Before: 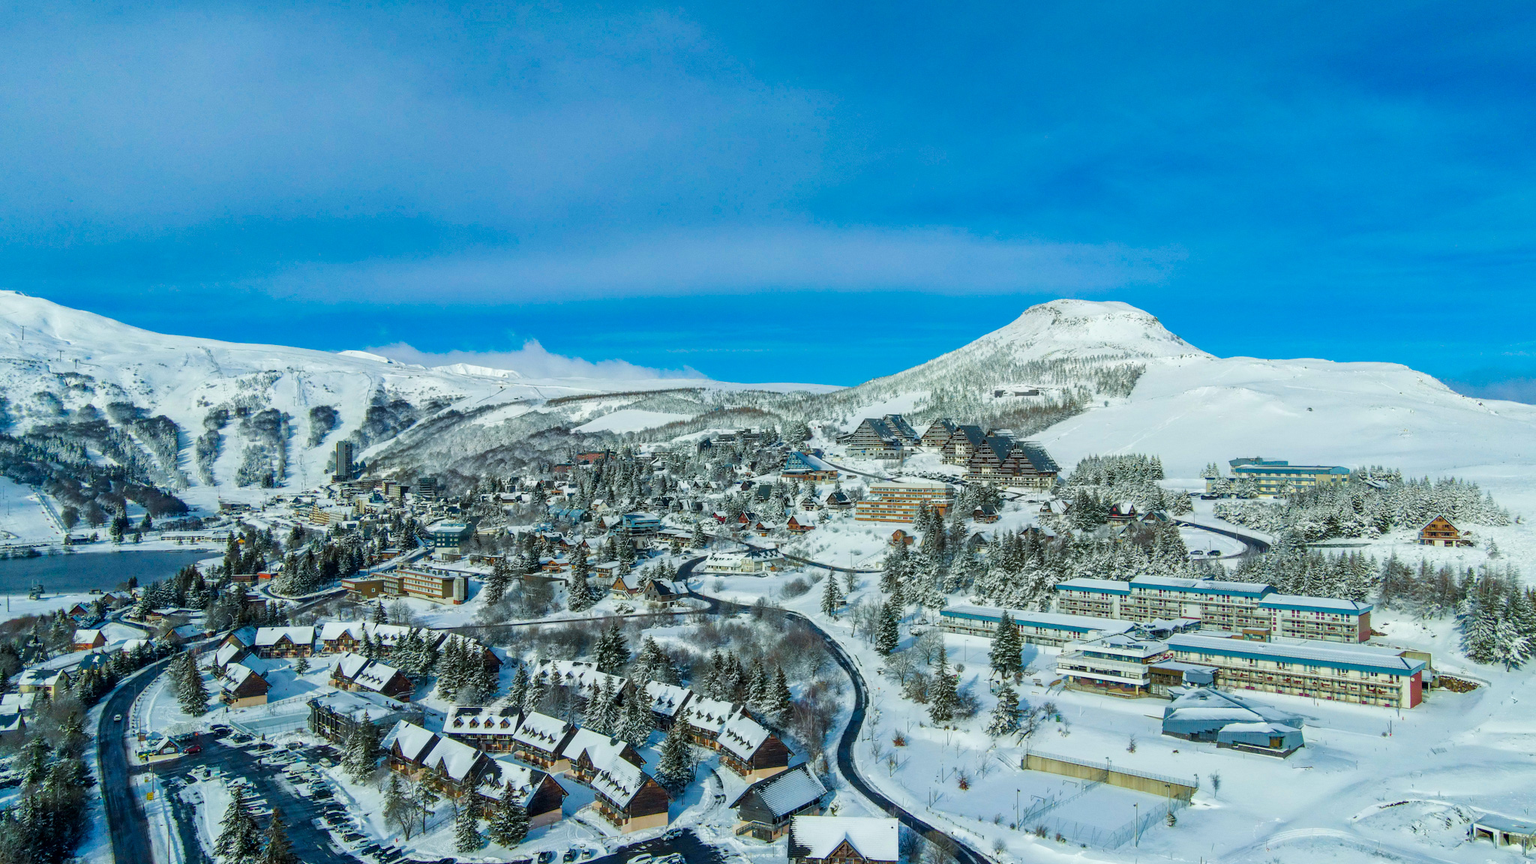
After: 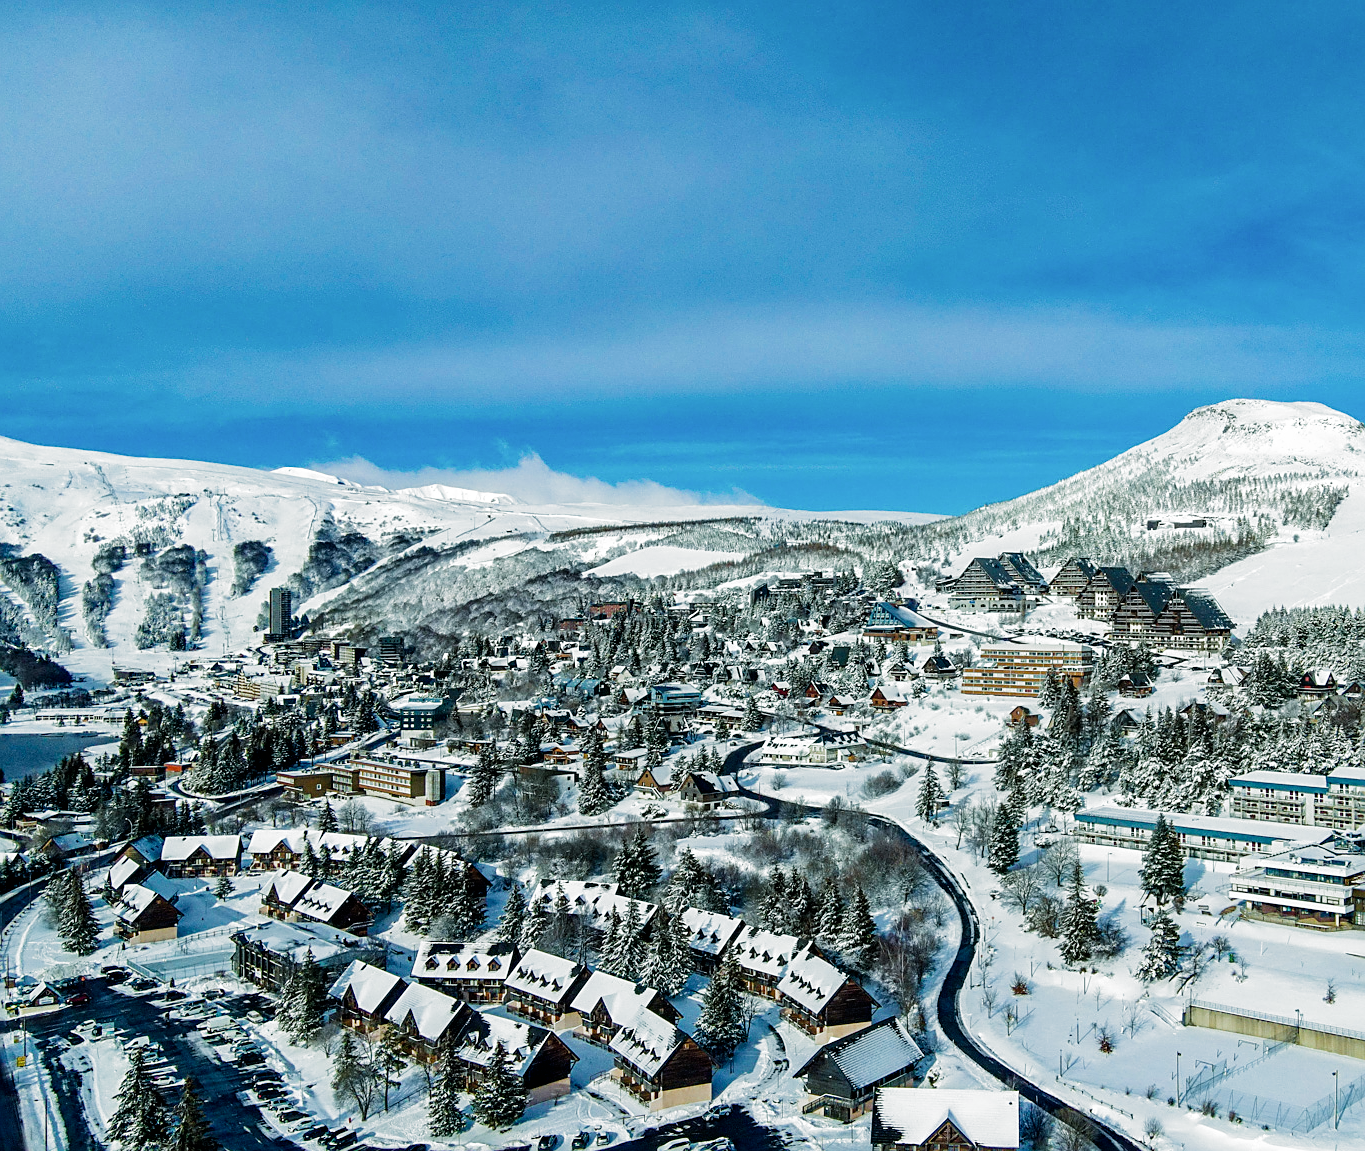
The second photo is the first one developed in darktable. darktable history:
sharpen: on, module defaults
crop and rotate: left 8.786%, right 24.548%
filmic rgb: black relative exposure -8.2 EV, white relative exposure 2.2 EV, threshold 3 EV, hardness 7.11, latitude 75%, contrast 1.325, highlights saturation mix -2%, shadows ↔ highlights balance 30%, preserve chrominance no, color science v5 (2021), contrast in shadows safe, contrast in highlights safe, enable highlight reconstruction true
color correction: saturation 0.8
